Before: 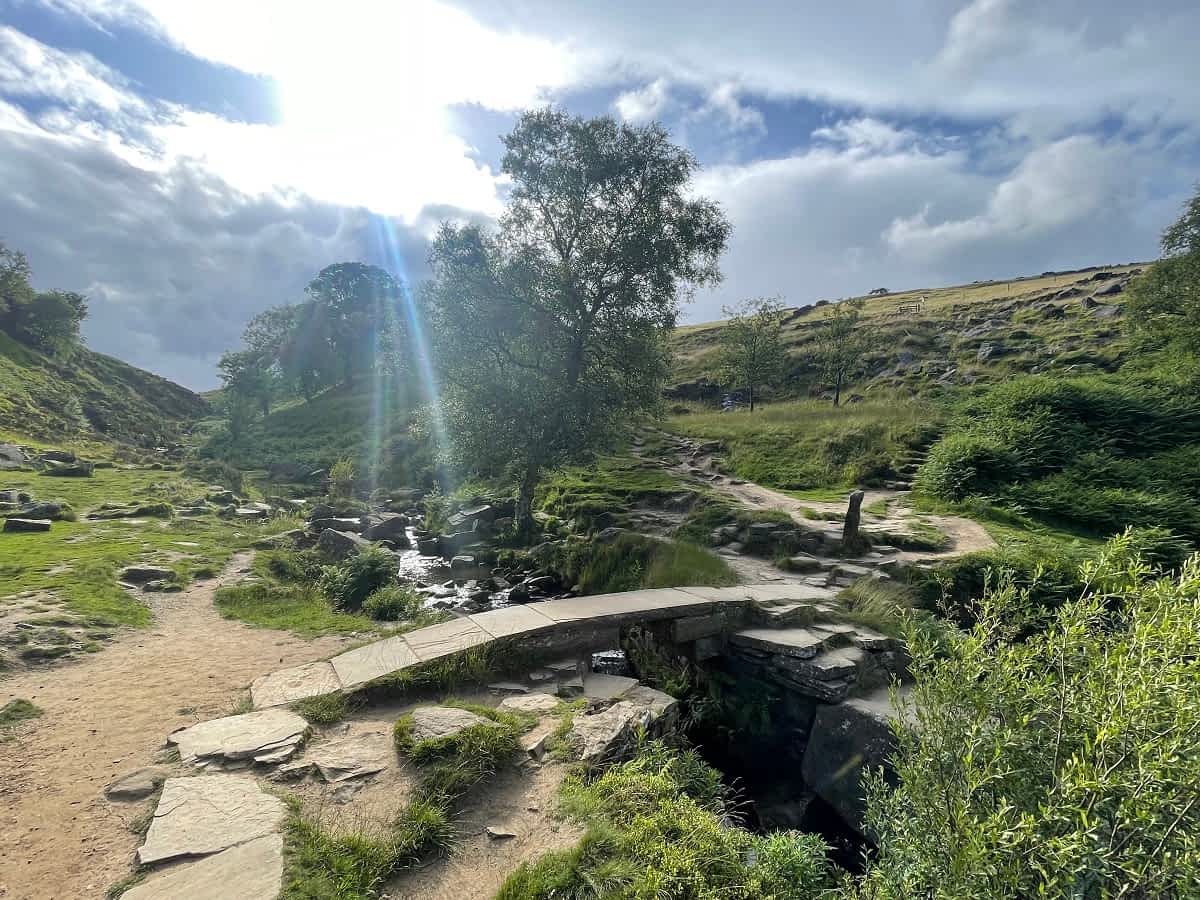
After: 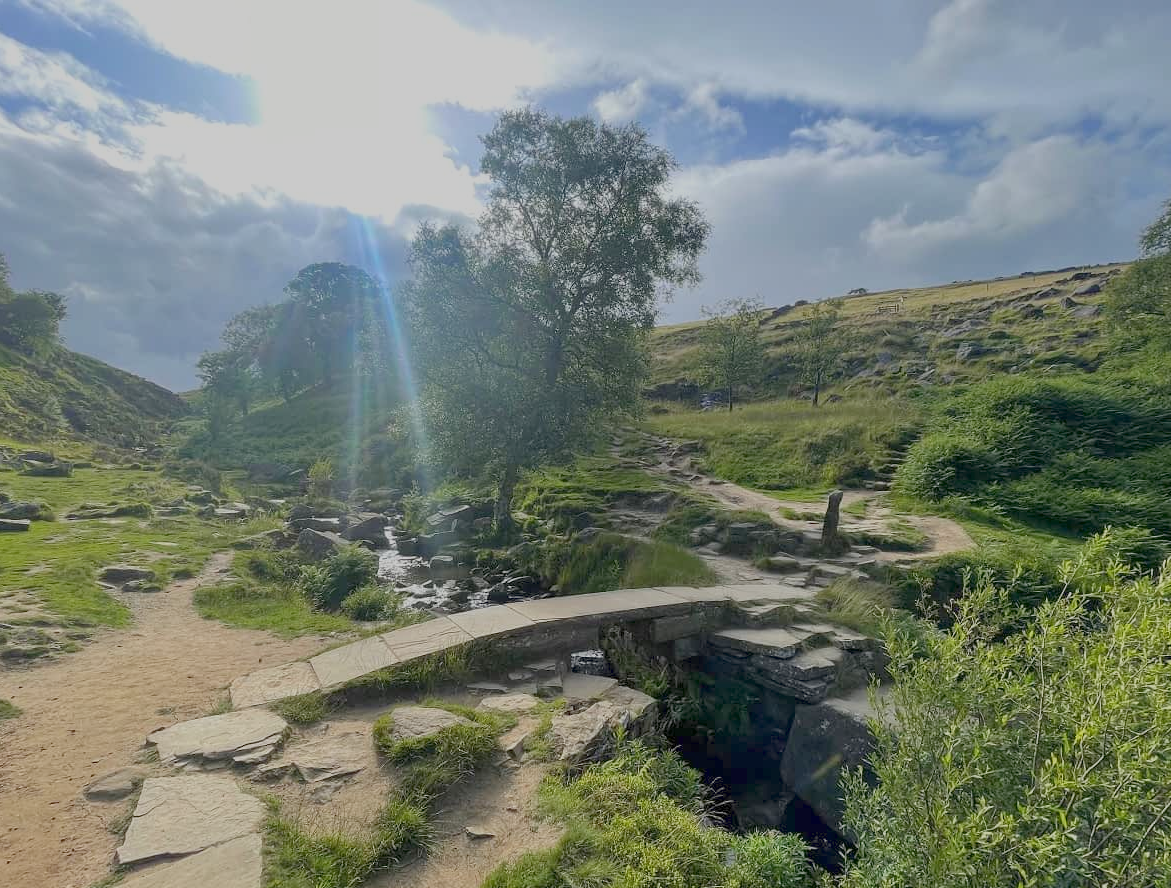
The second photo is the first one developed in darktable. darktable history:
crop and rotate: left 1.774%, right 0.633%, bottom 1.28%
color balance rgb: contrast -30%
